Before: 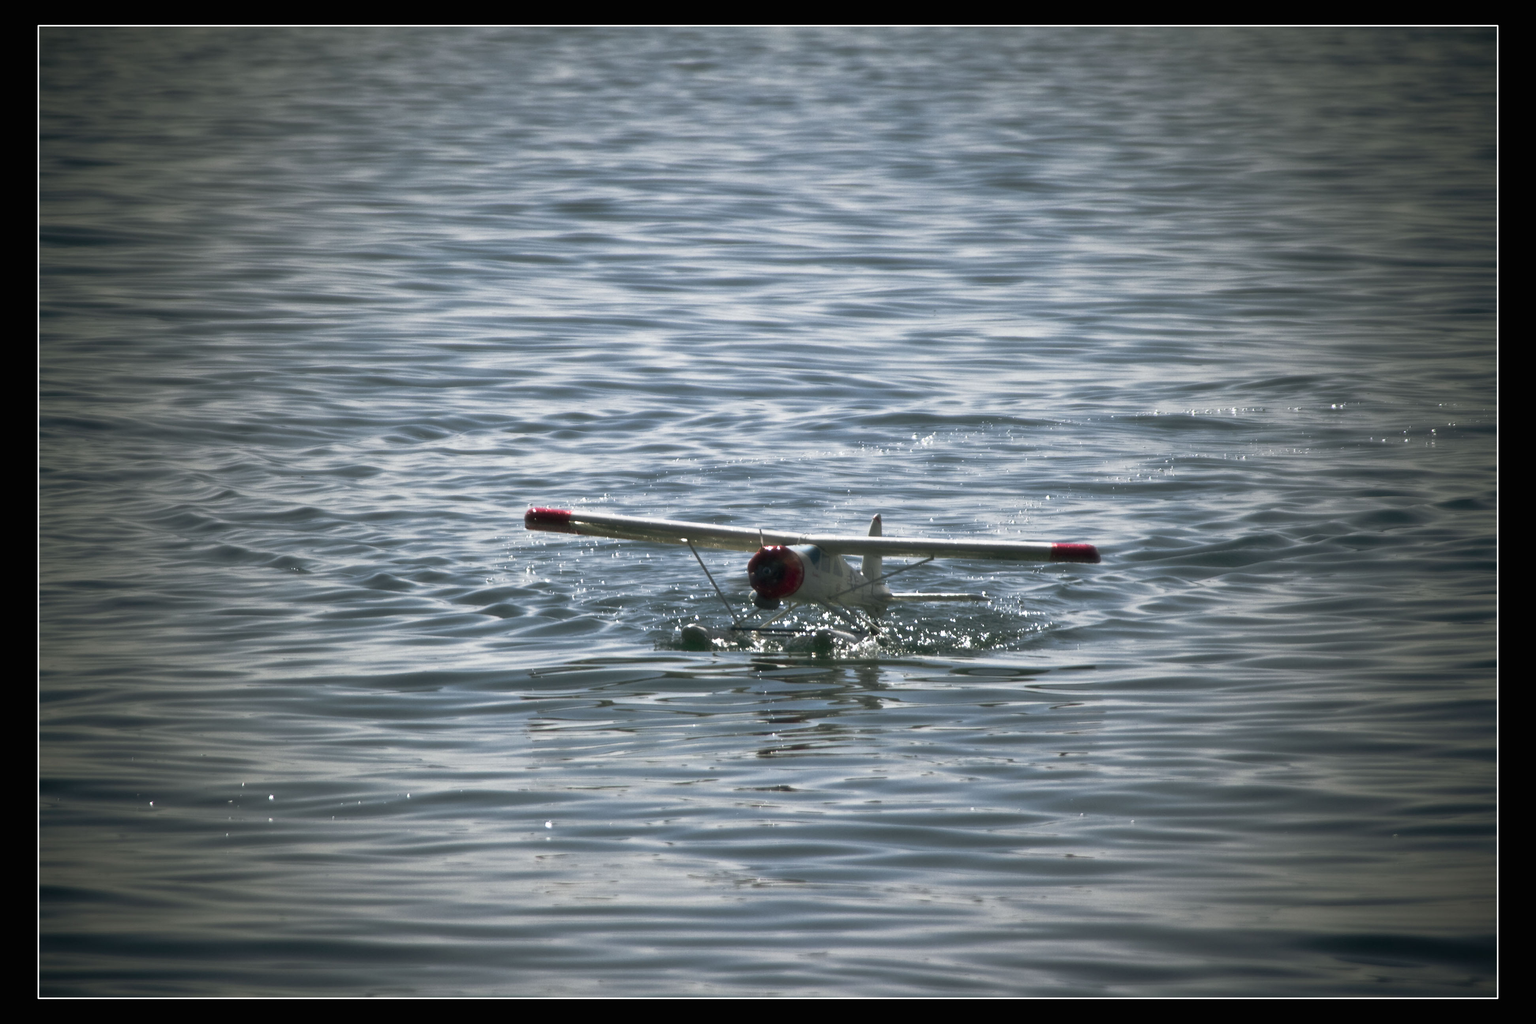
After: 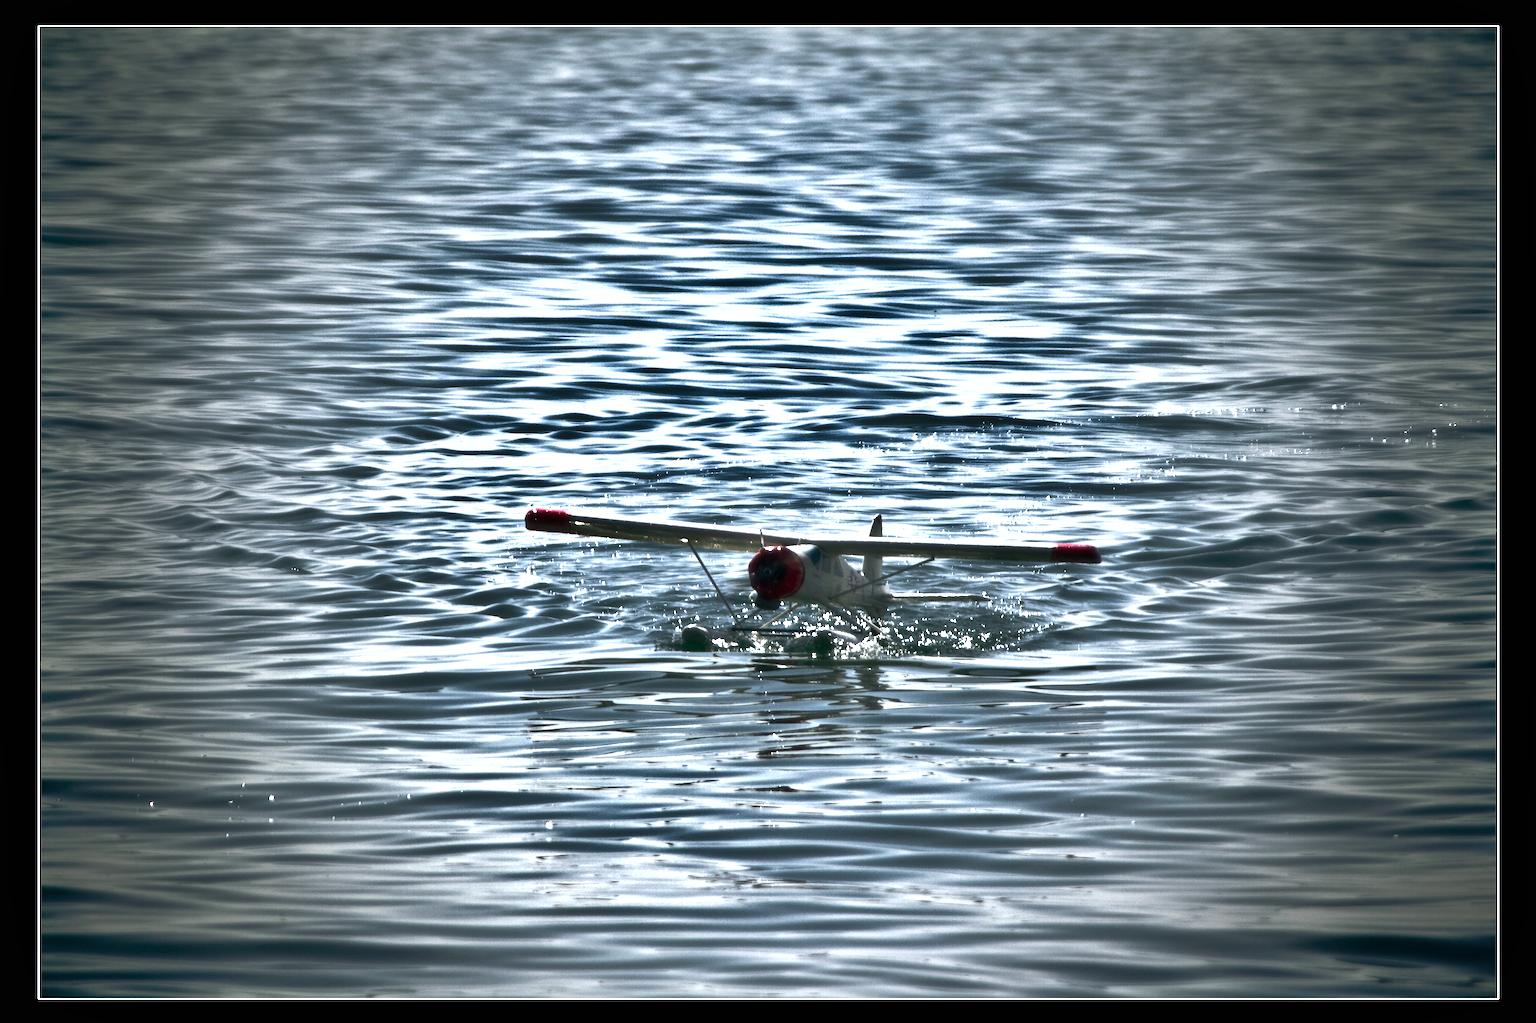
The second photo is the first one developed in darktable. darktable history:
color balance rgb: perceptual saturation grading › highlights -31.88%, perceptual saturation grading › mid-tones 5.8%, perceptual saturation grading › shadows 18.12%, perceptual brilliance grading › highlights 3.62%, perceptual brilliance grading › mid-tones -18.12%, perceptual brilliance grading › shadows -41.3%
white balance: red 0.976, blue 1.04
shadows and highlights: white point adjustment 0.1, highlights -70, soften with gaussian
exposure: black level correction 0, exposure 0.953 EV, compensate exposure bias true, compensate highlight preservation false
